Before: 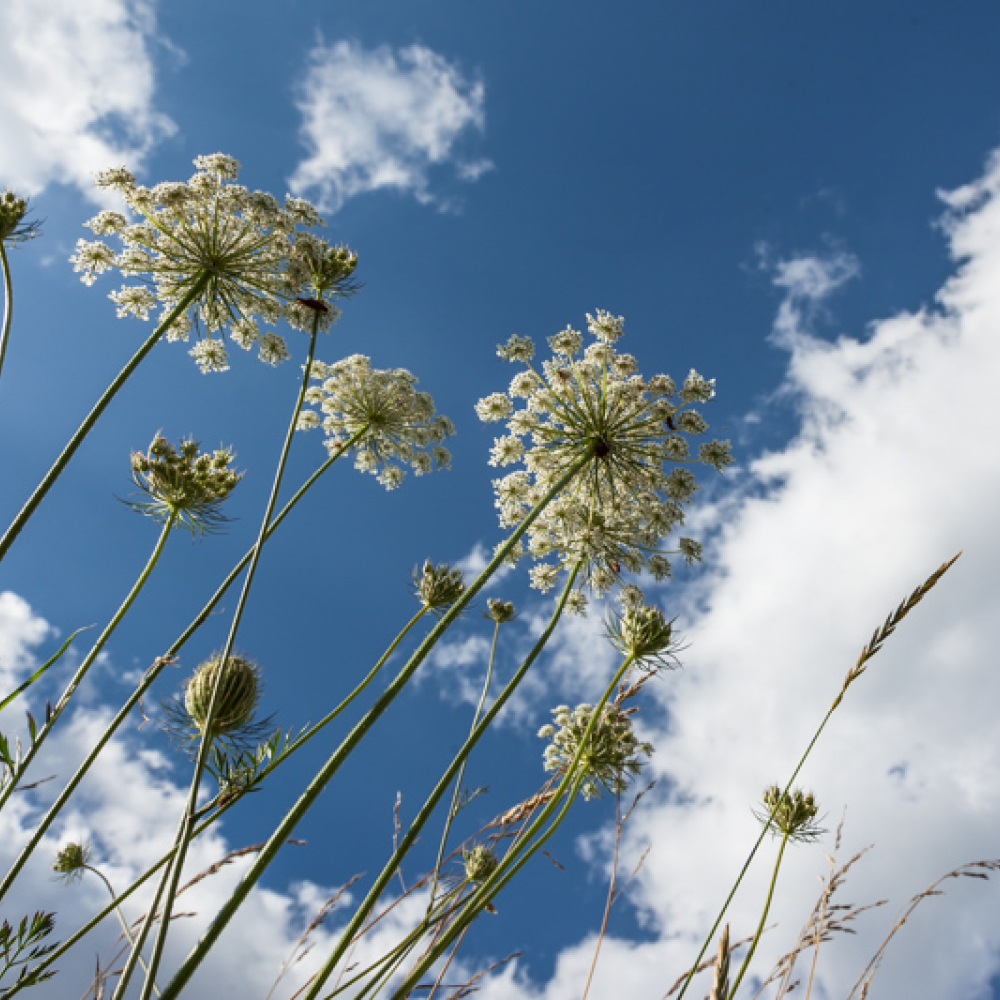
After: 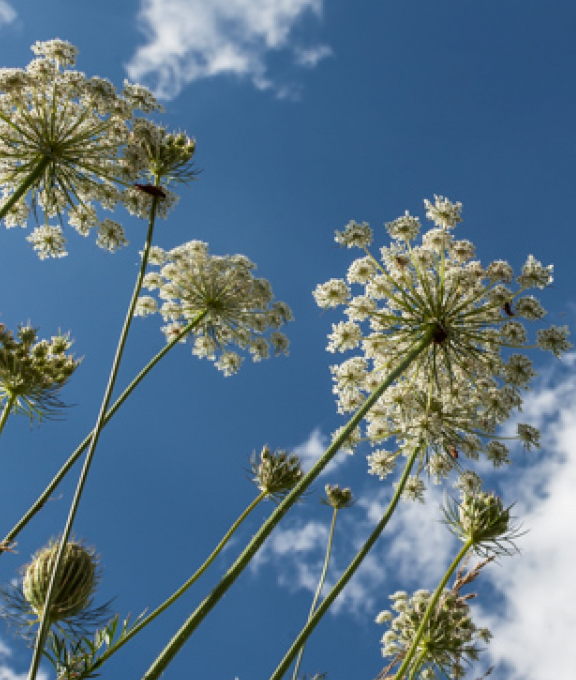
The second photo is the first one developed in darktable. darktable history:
crop: left 16.224%, top 11.482%, right 26.093%, bottom 20.447%
tone equalizer: edges refinement/feathering 500, mask exposure compensation -1.57 EV, preserve details no
